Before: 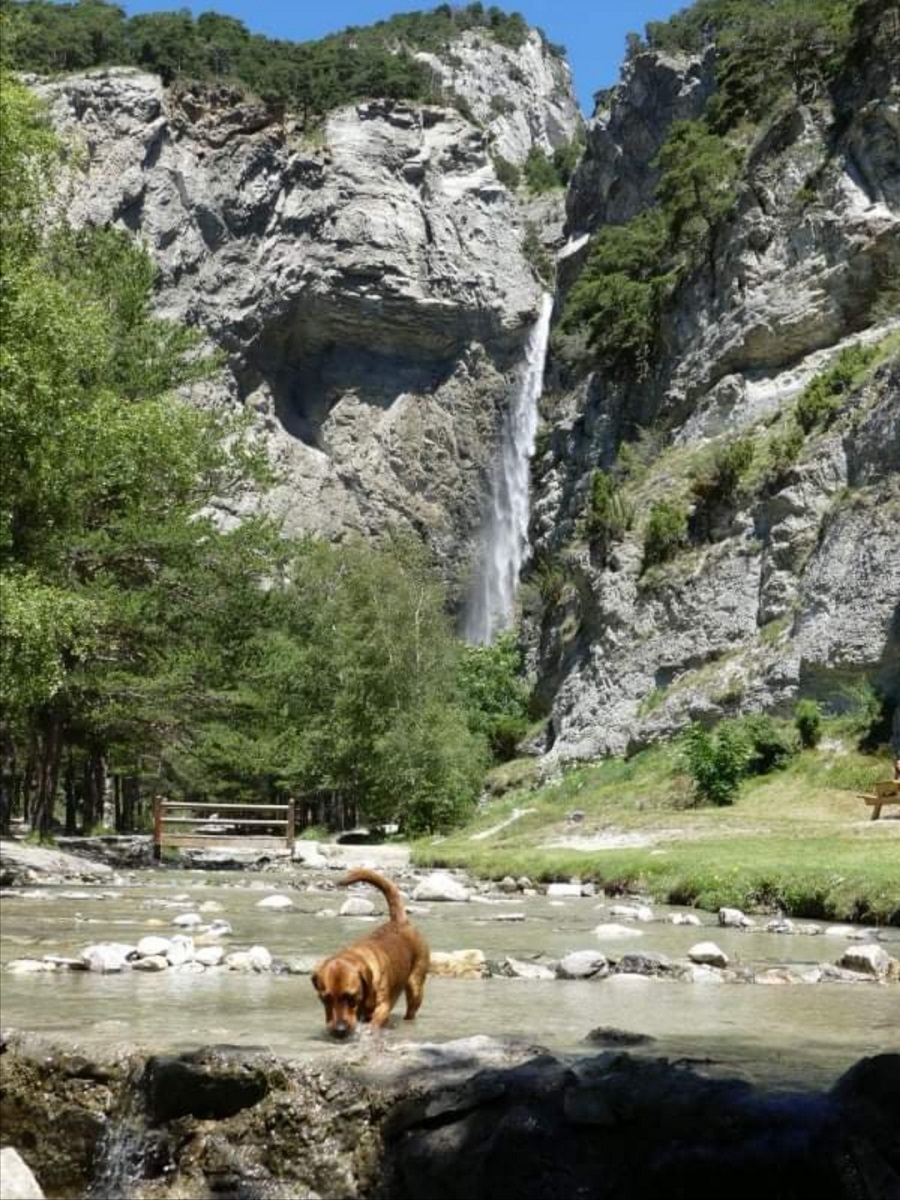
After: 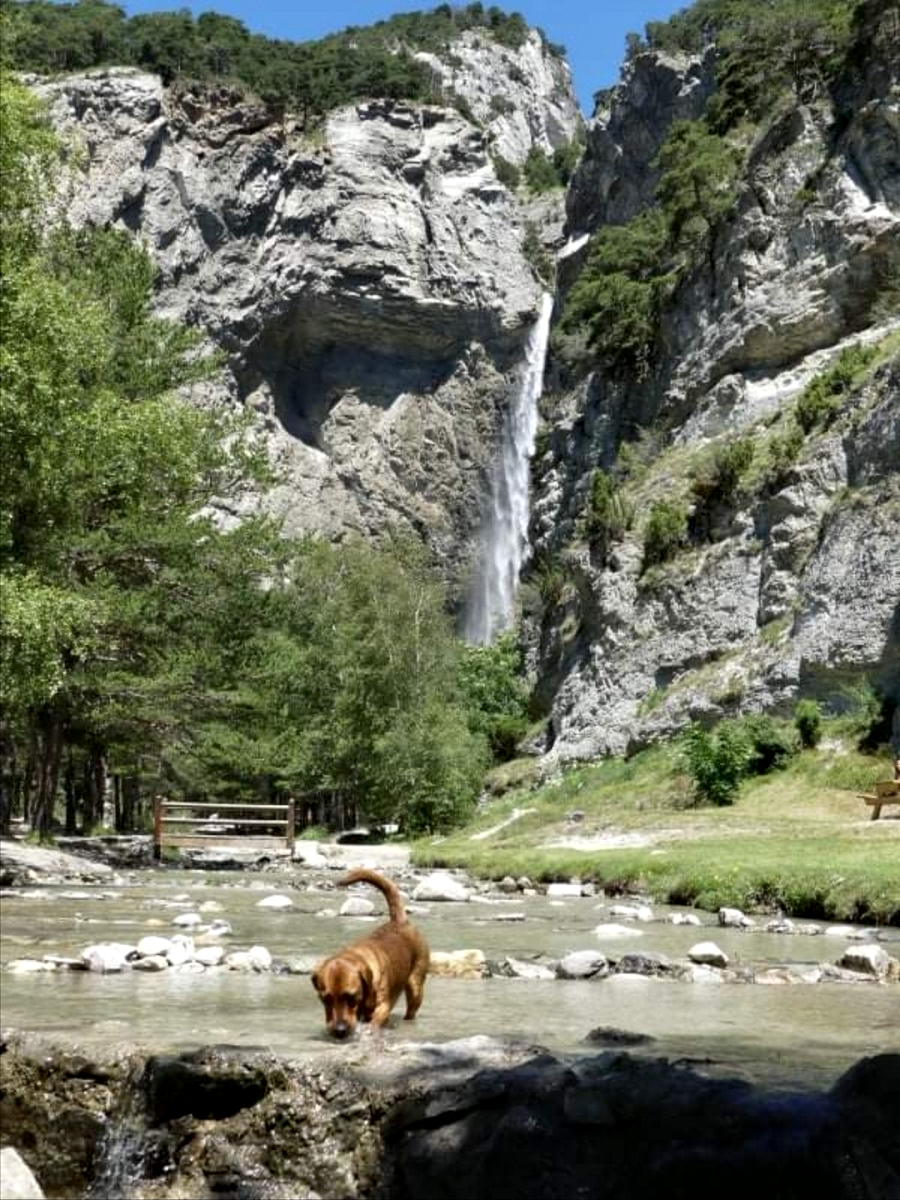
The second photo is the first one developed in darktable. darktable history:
exposure: compensate exposure bias true, compensate highlight preservation false
contrast equalizer: y [[0.526, 0.53, 0.532, 0.532, 0.53, 0.525], [0.5 ×6], [0.5 ×6], [0 ×6], [0 ×6]]
